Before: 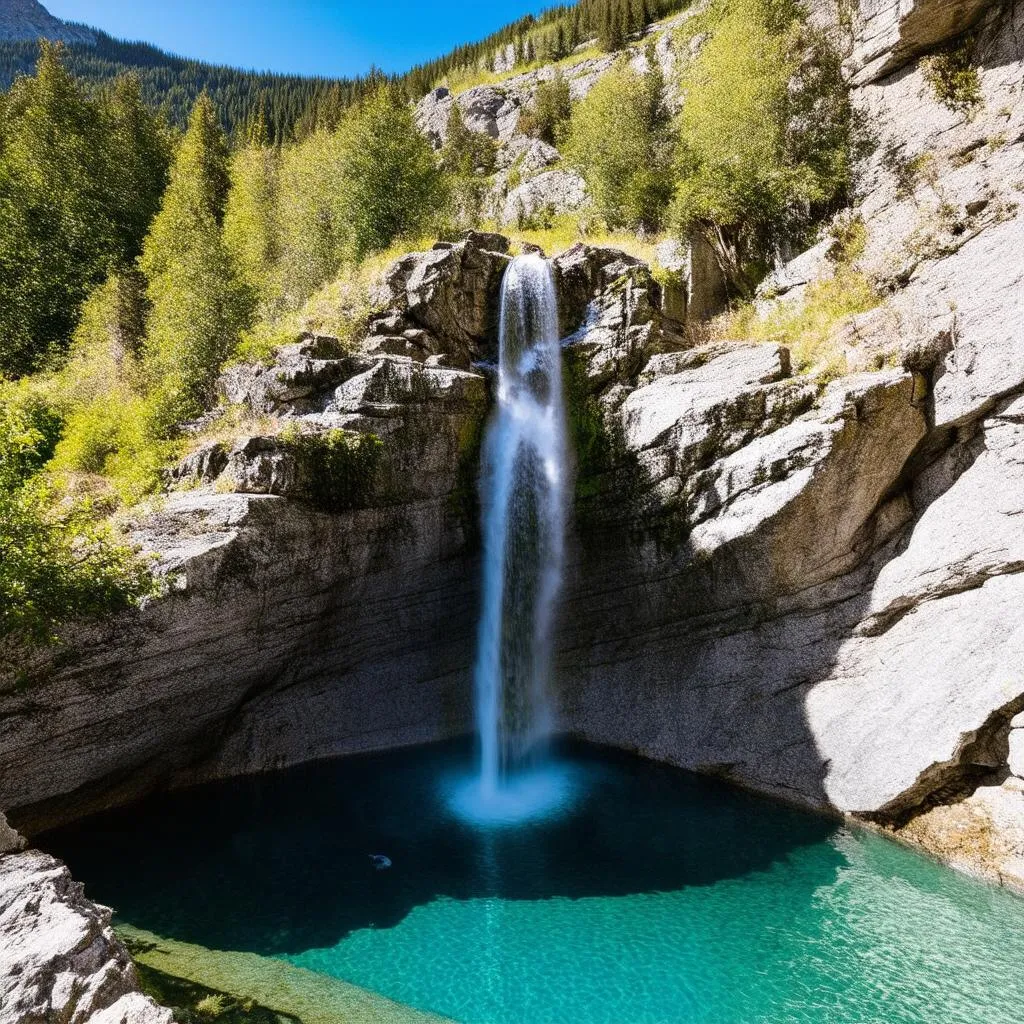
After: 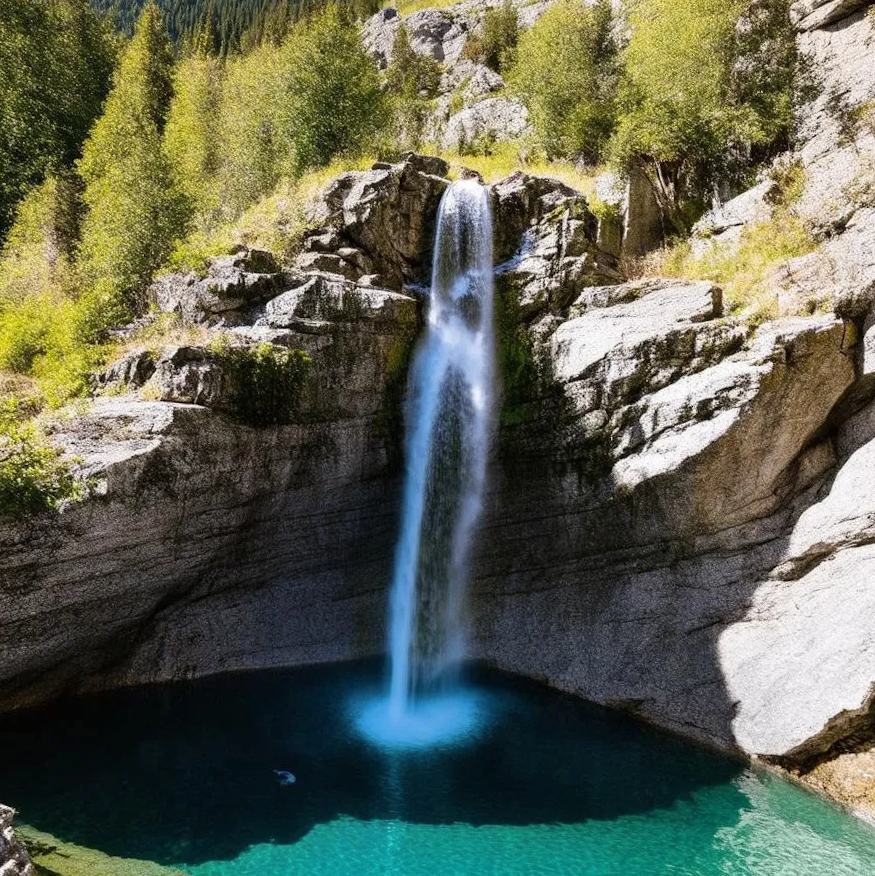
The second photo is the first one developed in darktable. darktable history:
crop and rotate: angle -3.26°, left 5.106%, top 5.164%, right 4.7%, bottom 4.519%
shadows and highlights: shadows 37.4, highlights -27.2, soften with gaussian
